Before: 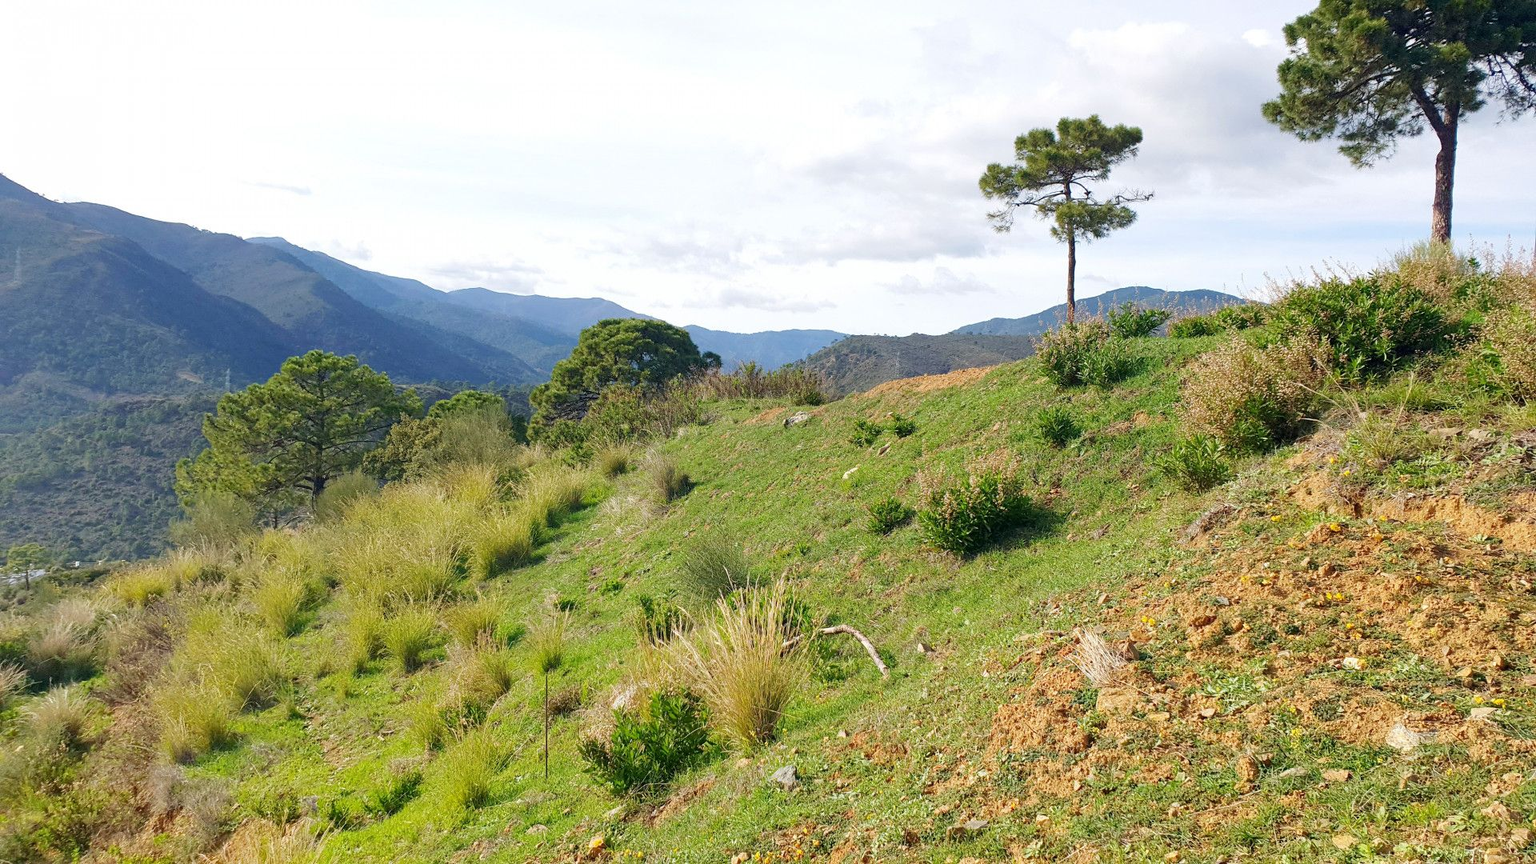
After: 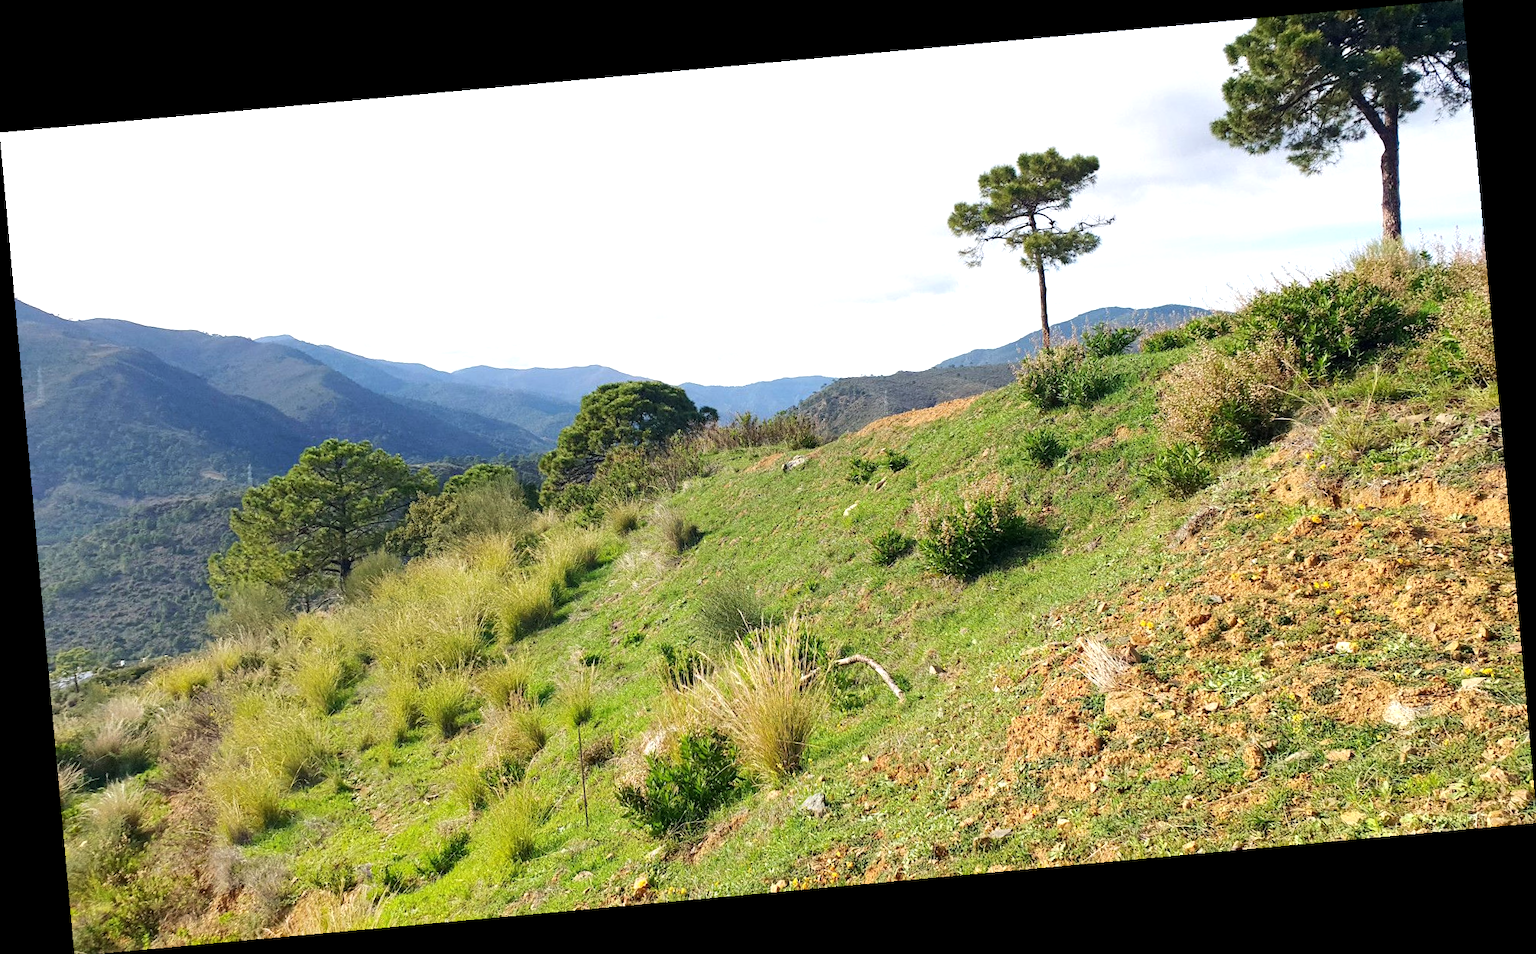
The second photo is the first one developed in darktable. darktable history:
rotate and perspective: rotation -5.2°, automatic cropping off
tone equalizer: -8 EV -0.417 EV, -7 EV -0.389 EV, -6 EV -0.333 EV, -5 EV -0.222 EV, -3 EV 0.222 EV, -2 EV 0.333 EV, -1 EV 0.389 EV, +0 EV 0.417 EV, edges refinement/feathering 500, mask exposure compensation -1.57 EV, preserve details no
